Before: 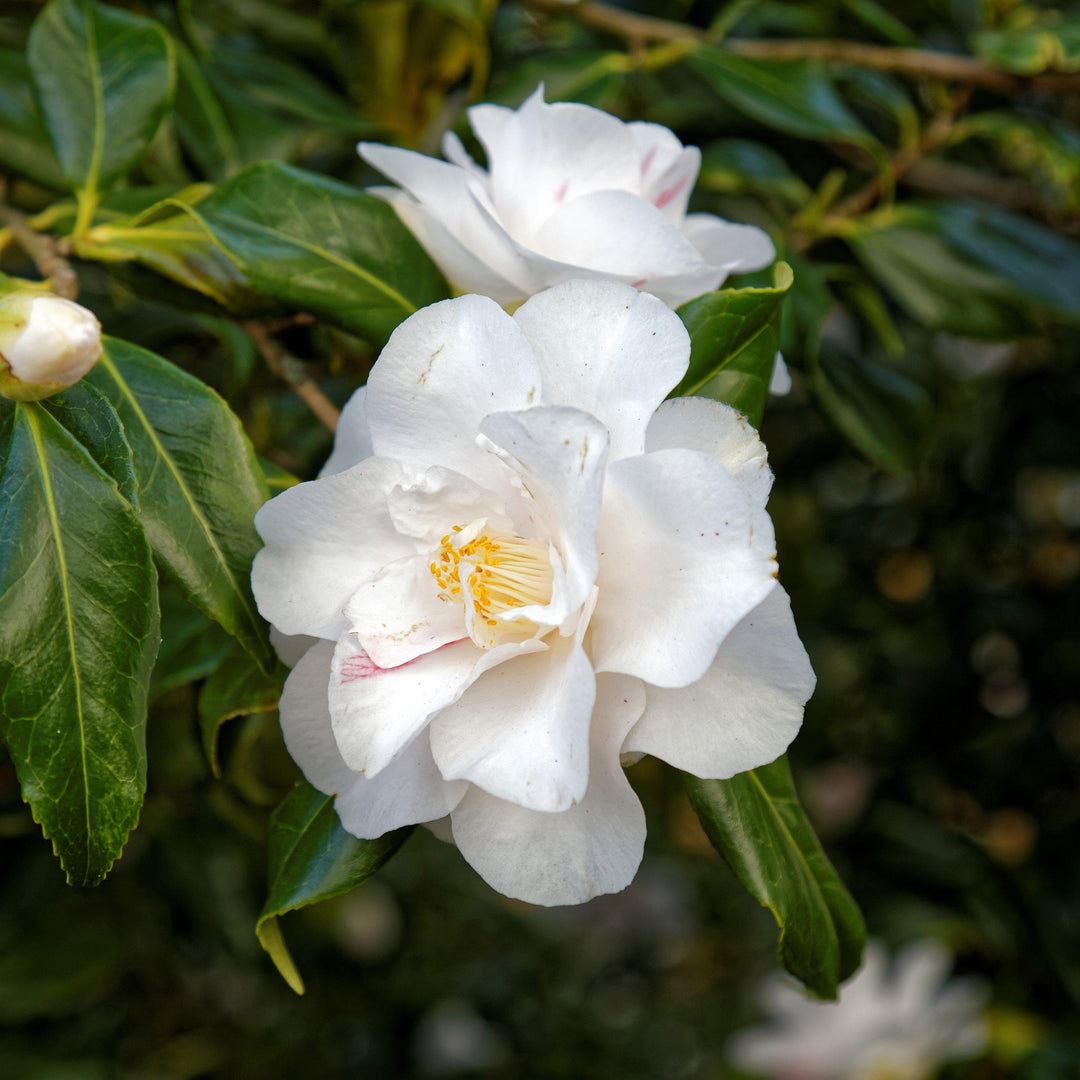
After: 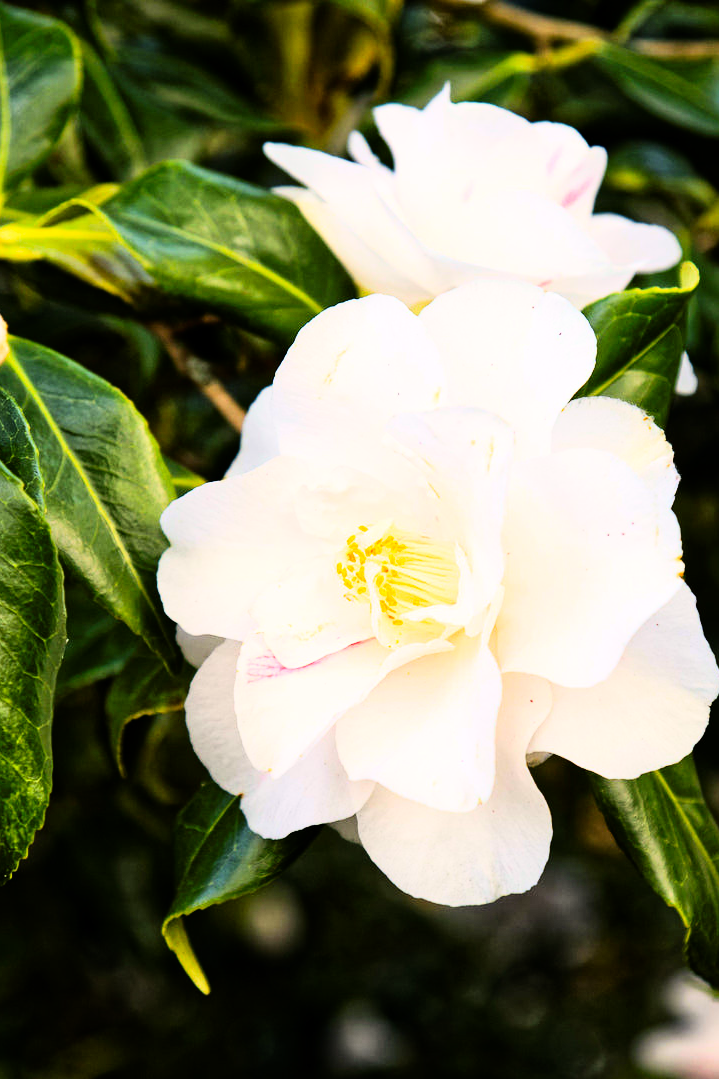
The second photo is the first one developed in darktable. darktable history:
color correction: highlights a* 3.84, highlights b* 5.07
rgb curve: curves: ch0 [(0, 0) (0.21, 0.15) (0.24, 0.21) (0.5, 0.75) (0.75, 0.96) (0.89, 0.99) (1, 1)]; ch1 [(0, 0.02) (0.21, 0.13) (0.25, 0.2) (0.5, 0.67) (0.75, 0.9) (0.89, 0.97) (1, 1)]; ch2 [(0, 0.02) (0.21, 0.13) (0.25, 0.2) (0.5, 0.67) (0.75, 0.9) (0.89, 0.97) (1, 1)], compensate middle gray true
crop and rotate: left 8.786%, right 24.548%
contrast brightness saturation: contrast 0.04, saturation 0.16
base curve: curves: ch0 [(0, 0) (0.297, 0.298) (1, 1)], preserve colors none
